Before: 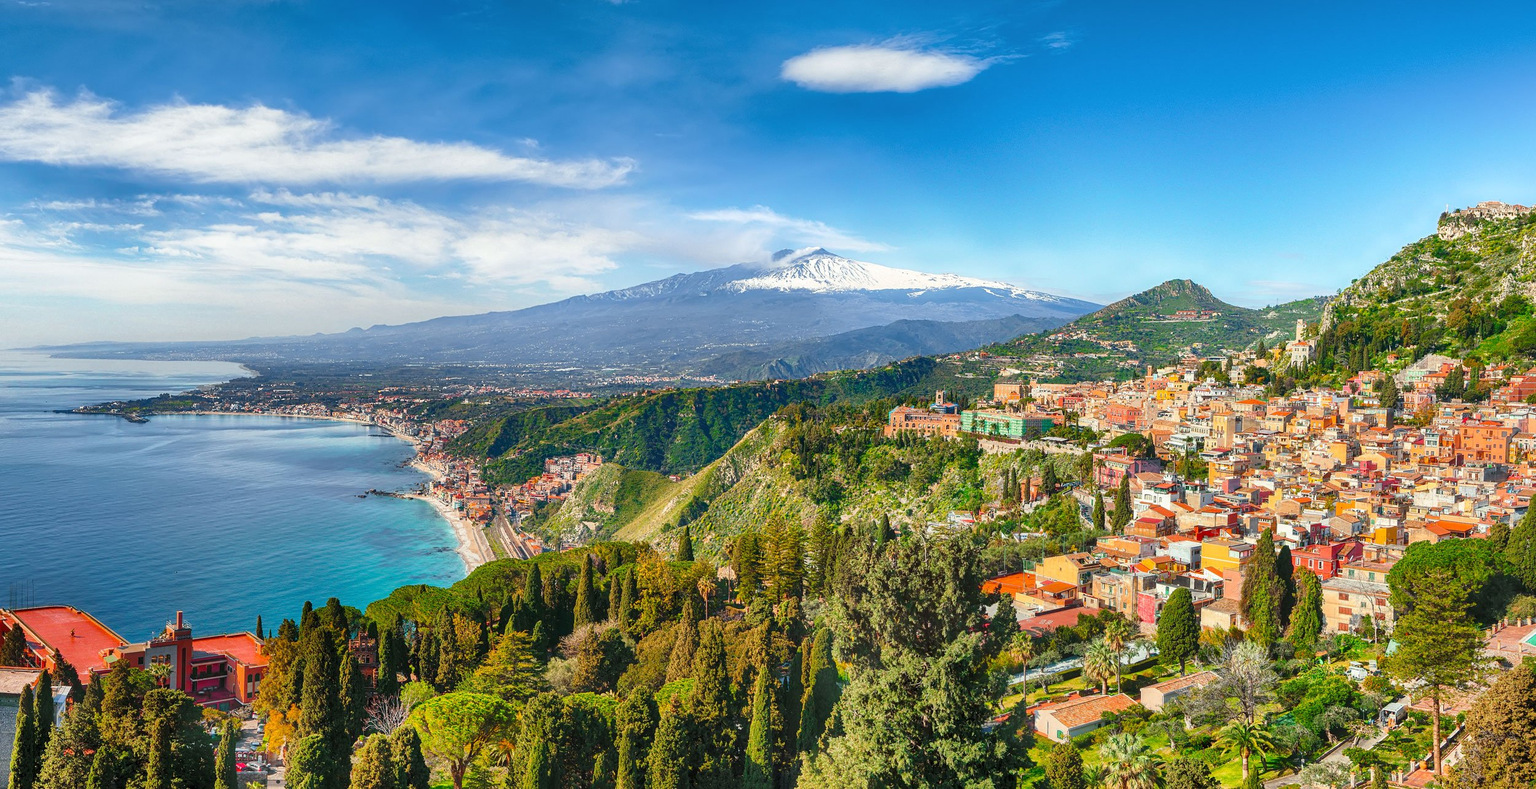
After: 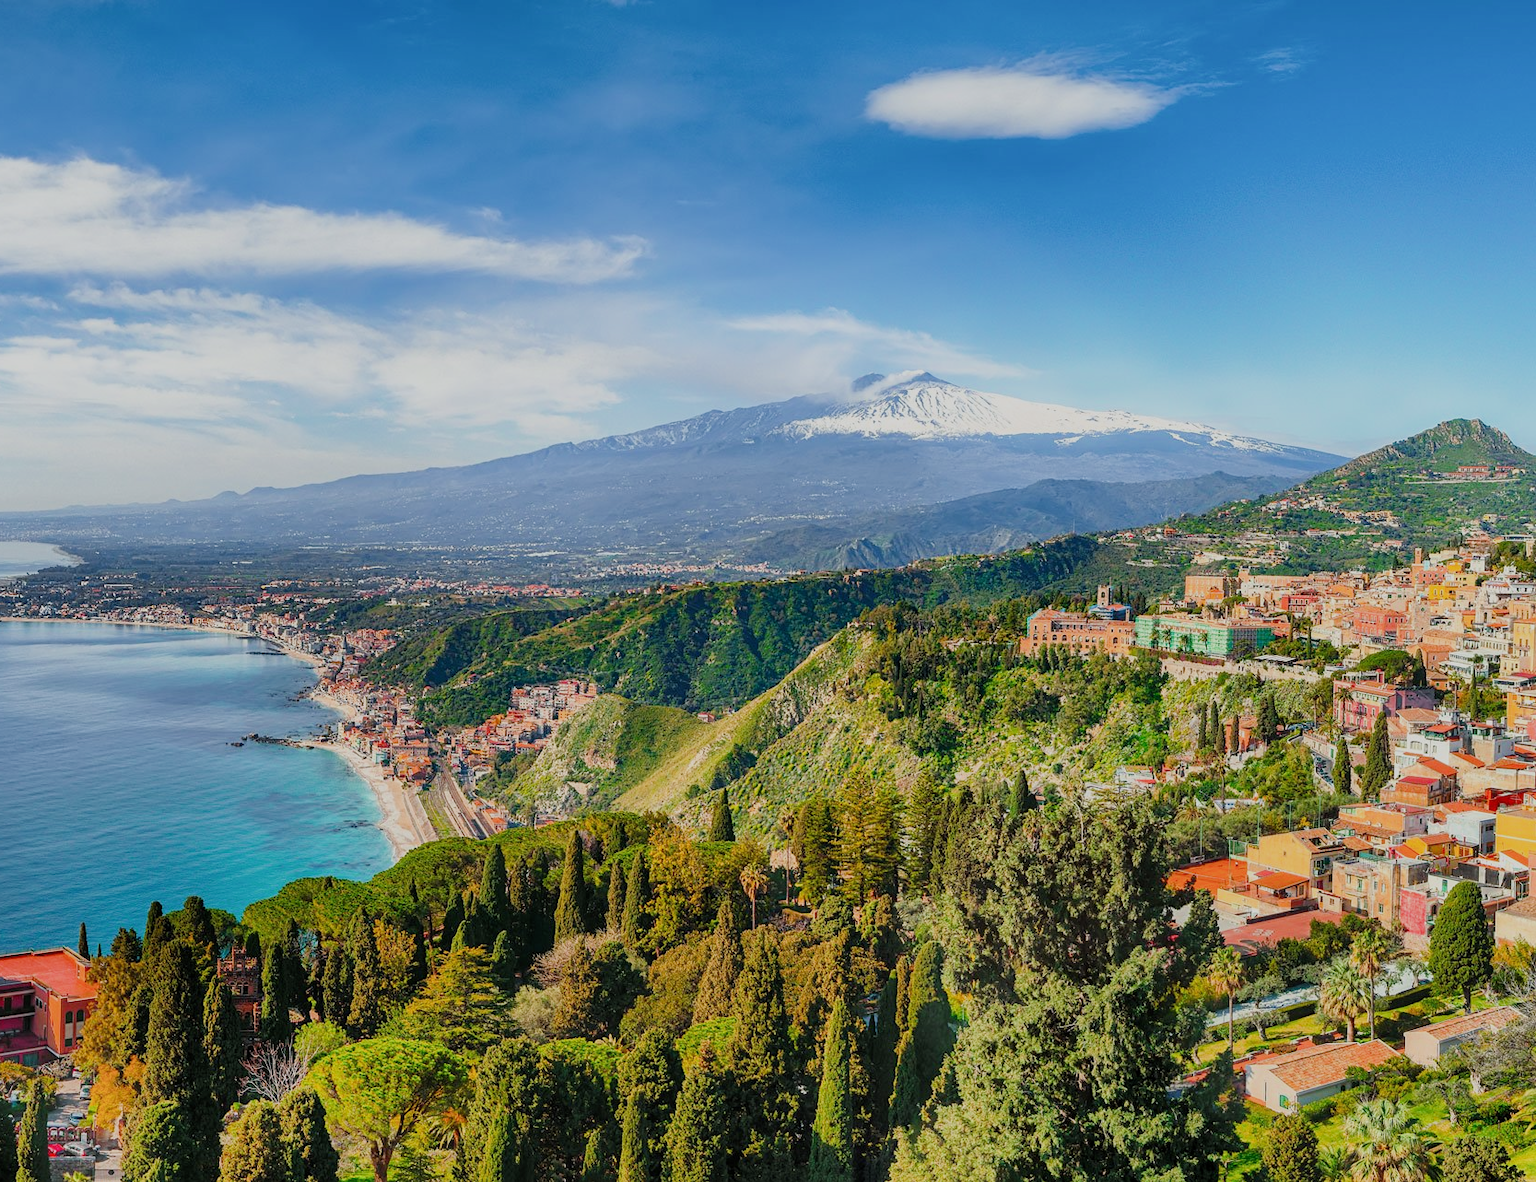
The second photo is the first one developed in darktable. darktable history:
crop and rotate: left 13.353%, right 19.965%
filmic rgb: black relative exposure -16 EV, white relative exposure 6.14 EV, hardness 5.21
